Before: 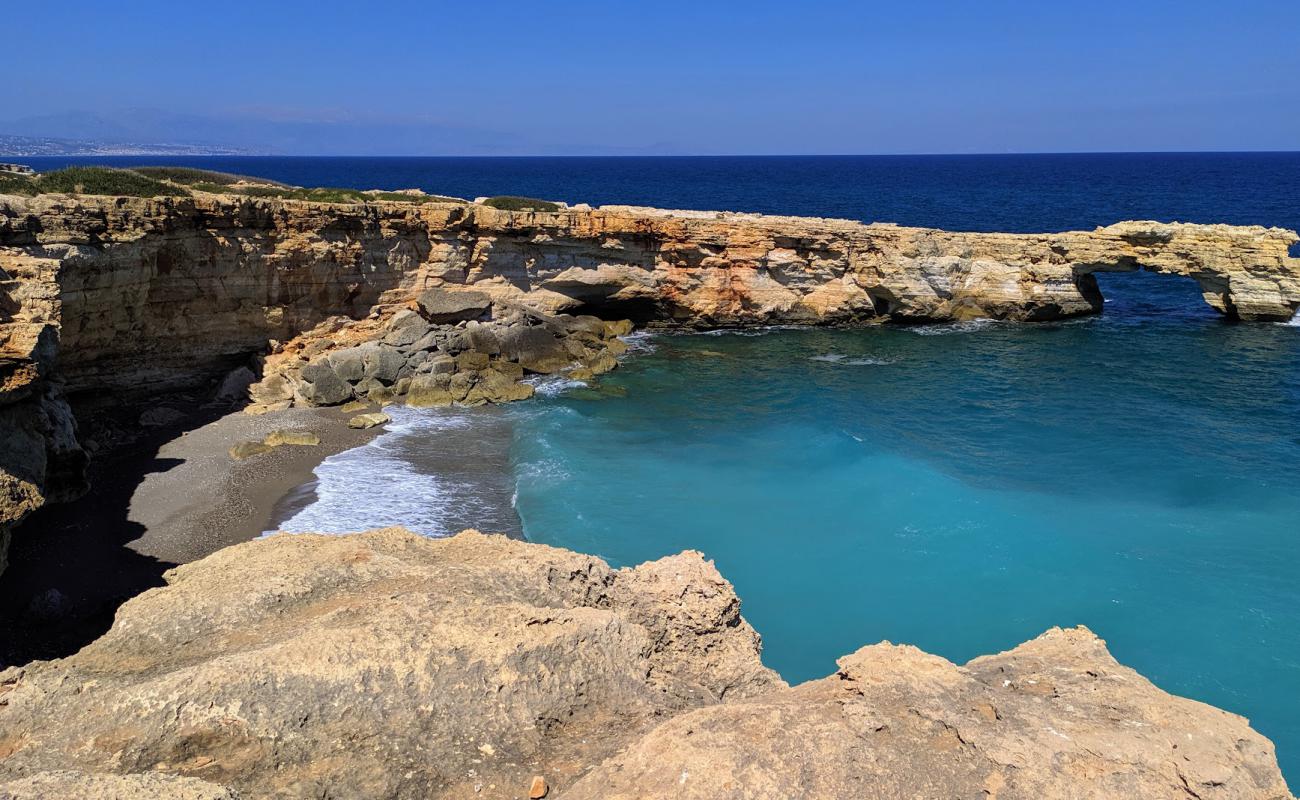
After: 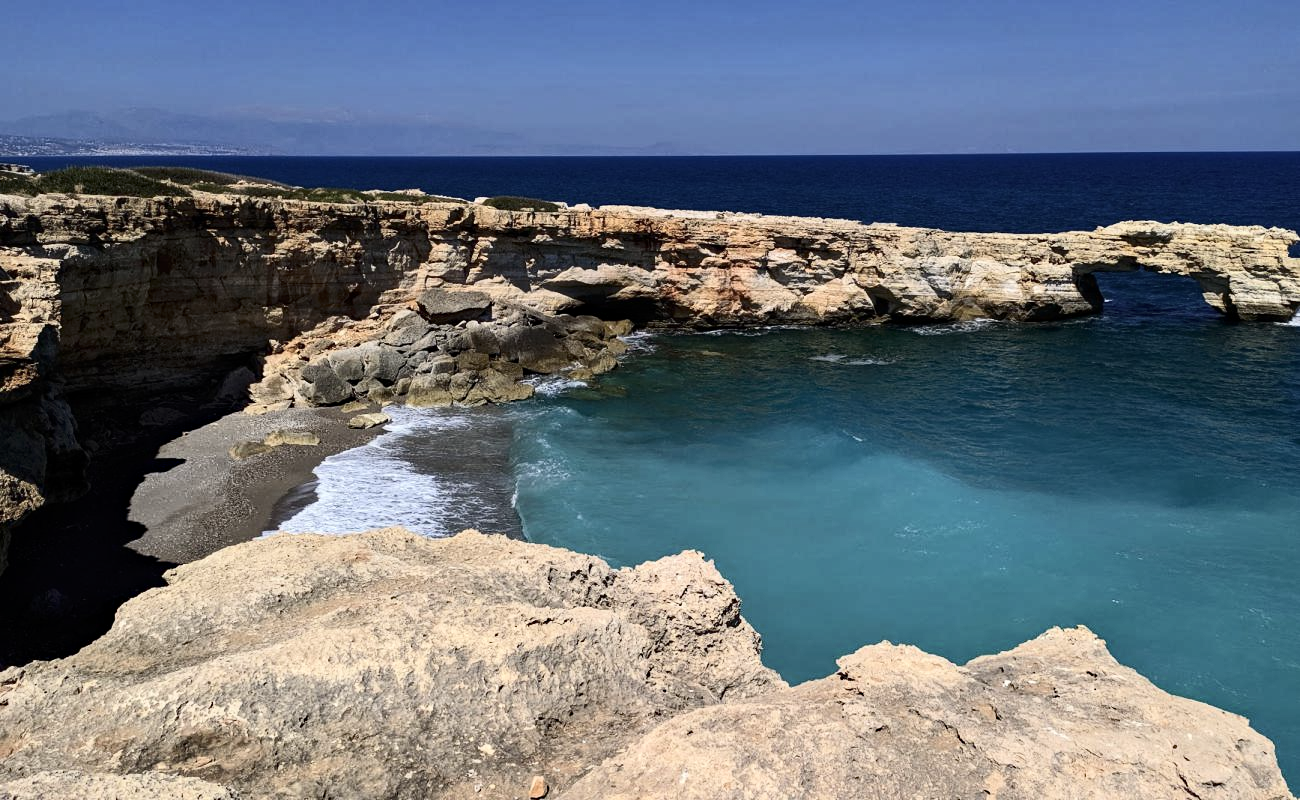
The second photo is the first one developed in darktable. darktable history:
contrast brightness saturation: contrast 0.253, saturation -0.317
base curve: preserve colors none
haze removal: compatibility mode true, adaptive false
